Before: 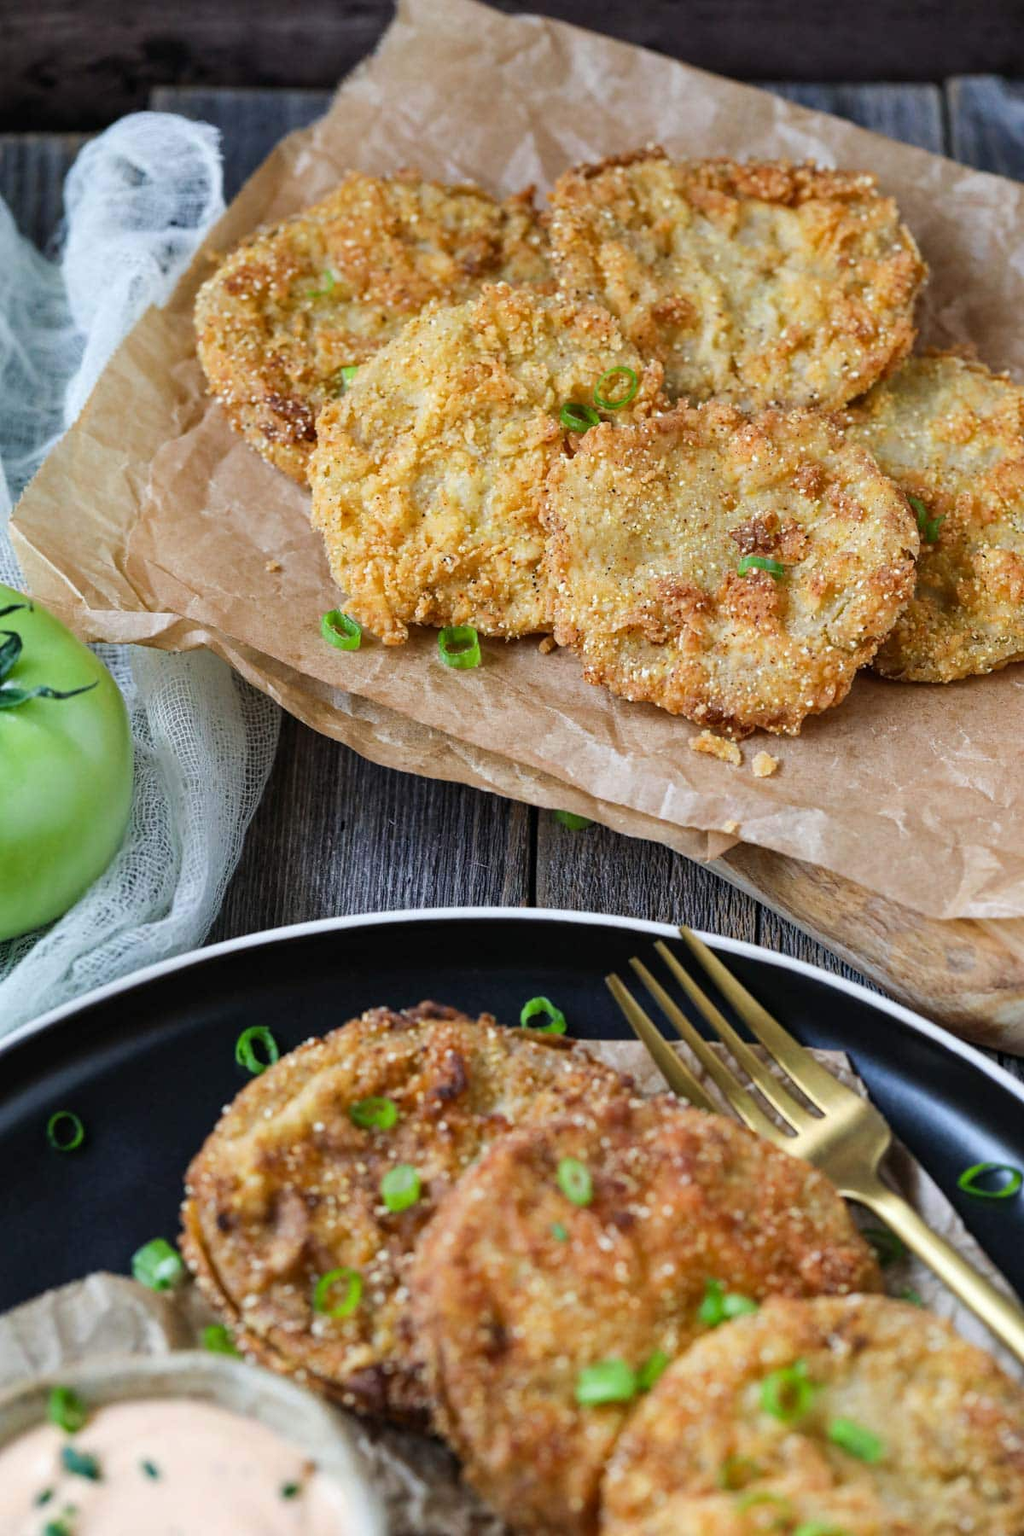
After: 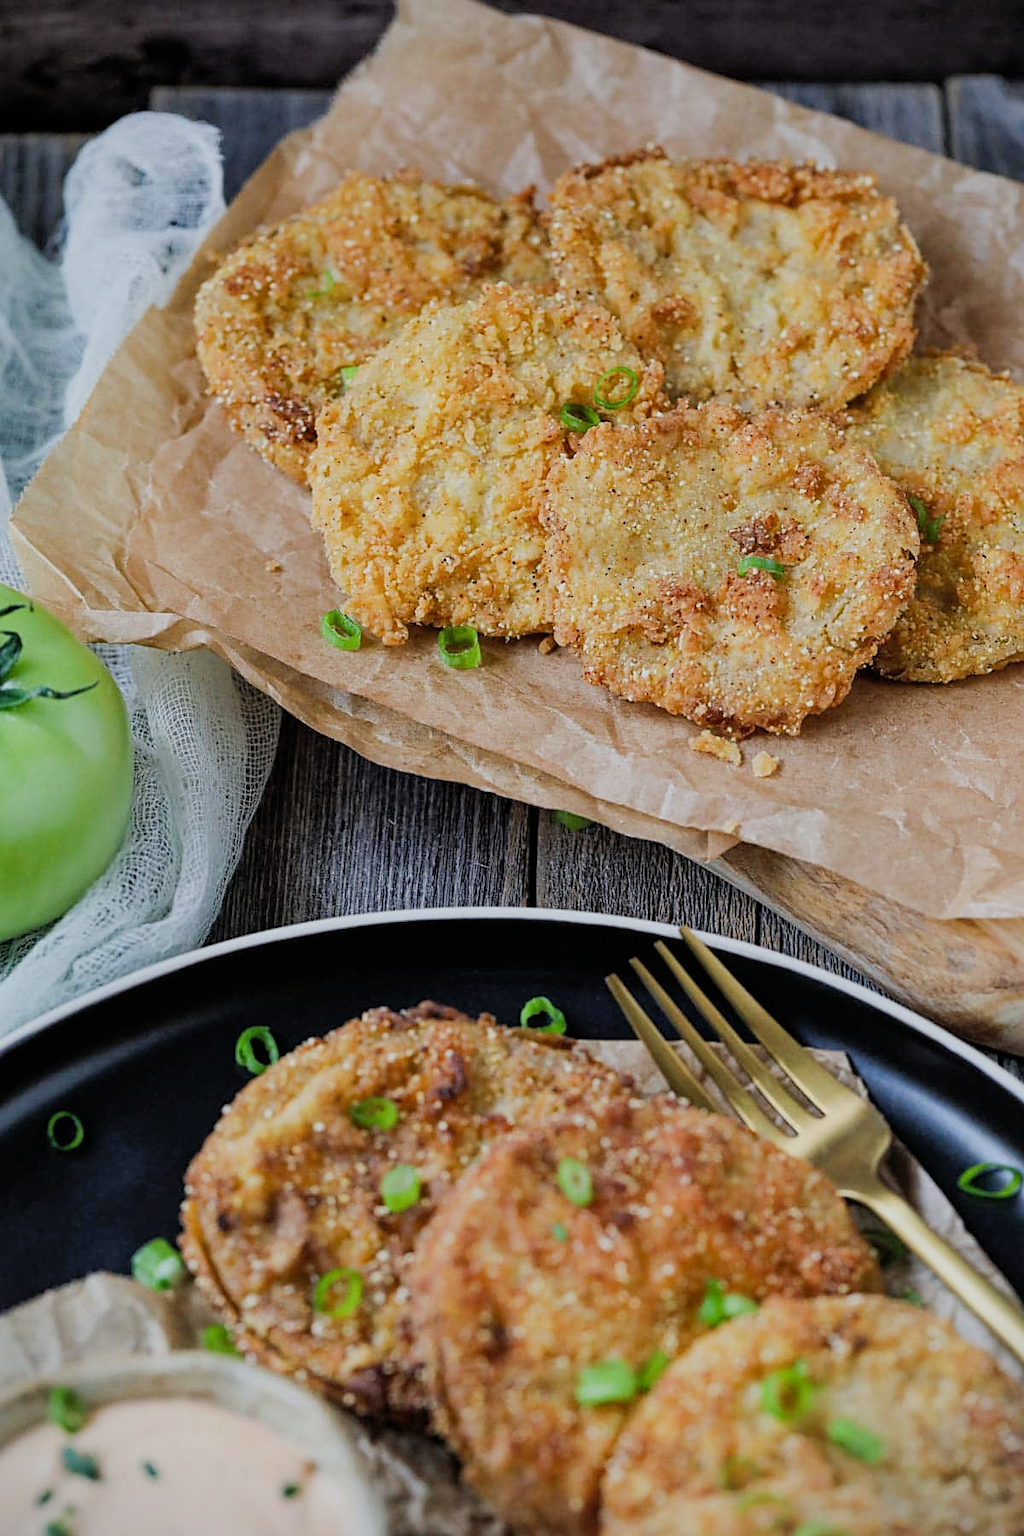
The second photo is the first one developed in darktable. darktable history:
shadows and highlights: shadows 43.06, highlights 6.94
sharpen: on, module defaults
filmic rgb: black relative exposure -7.65 EV, white relative exposure 4.56 EV, hardness 3.61
vignetting: fall-off start 91.19%
